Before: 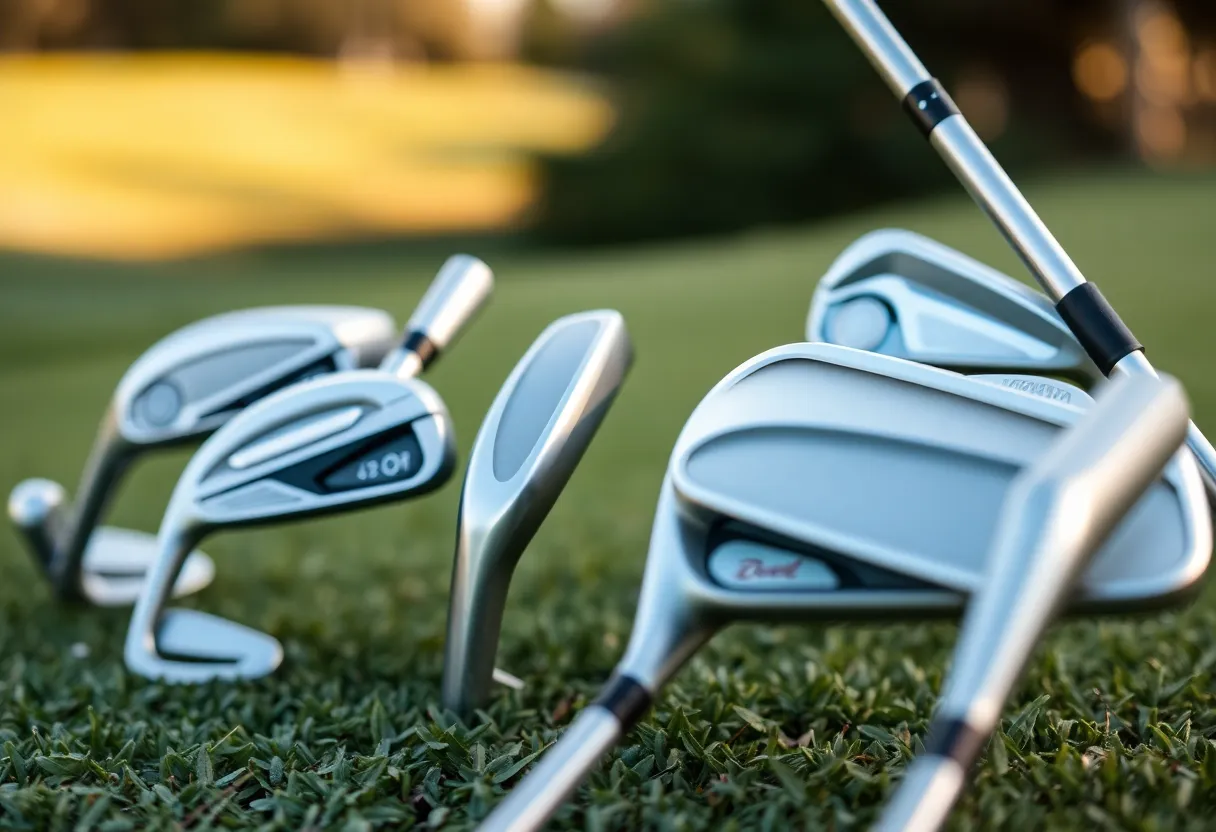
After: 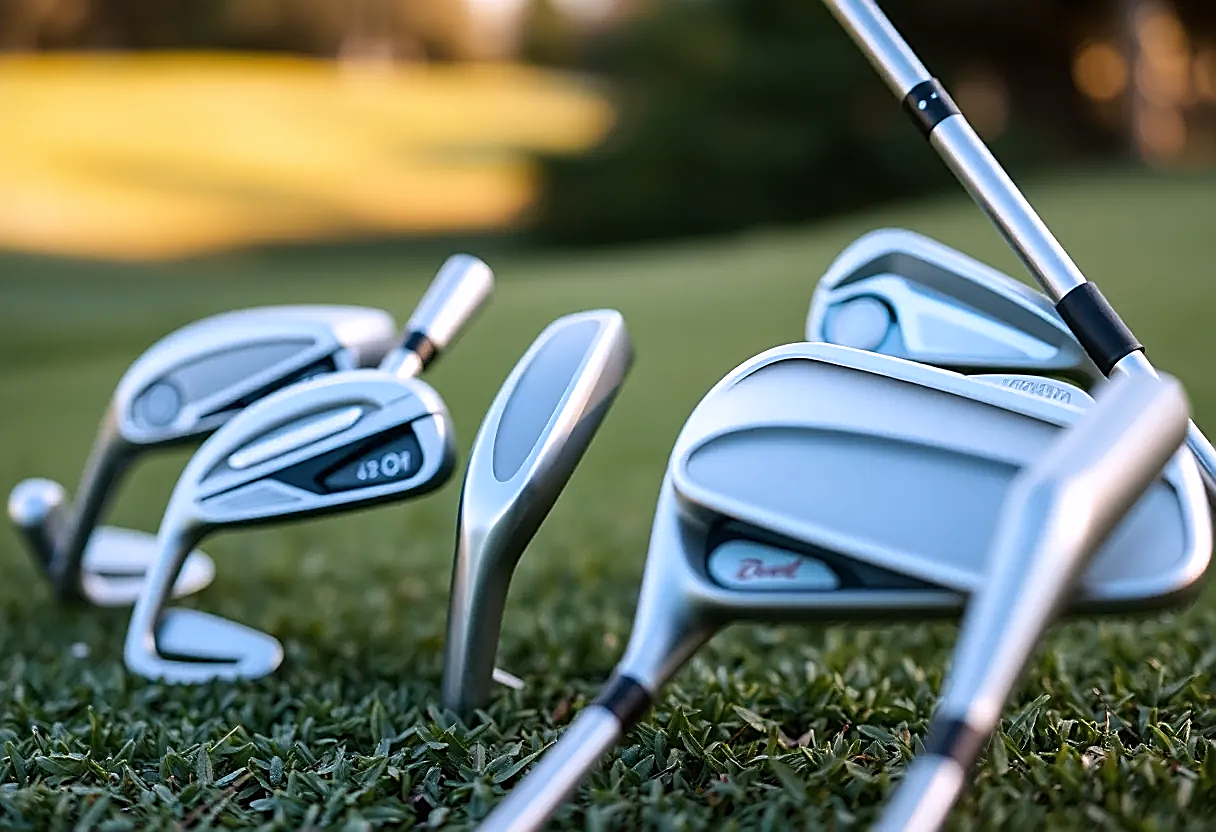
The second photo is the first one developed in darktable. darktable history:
sharpen: radius 1.685, amount 1.294
white balance: red 1.004, blue 1.096
